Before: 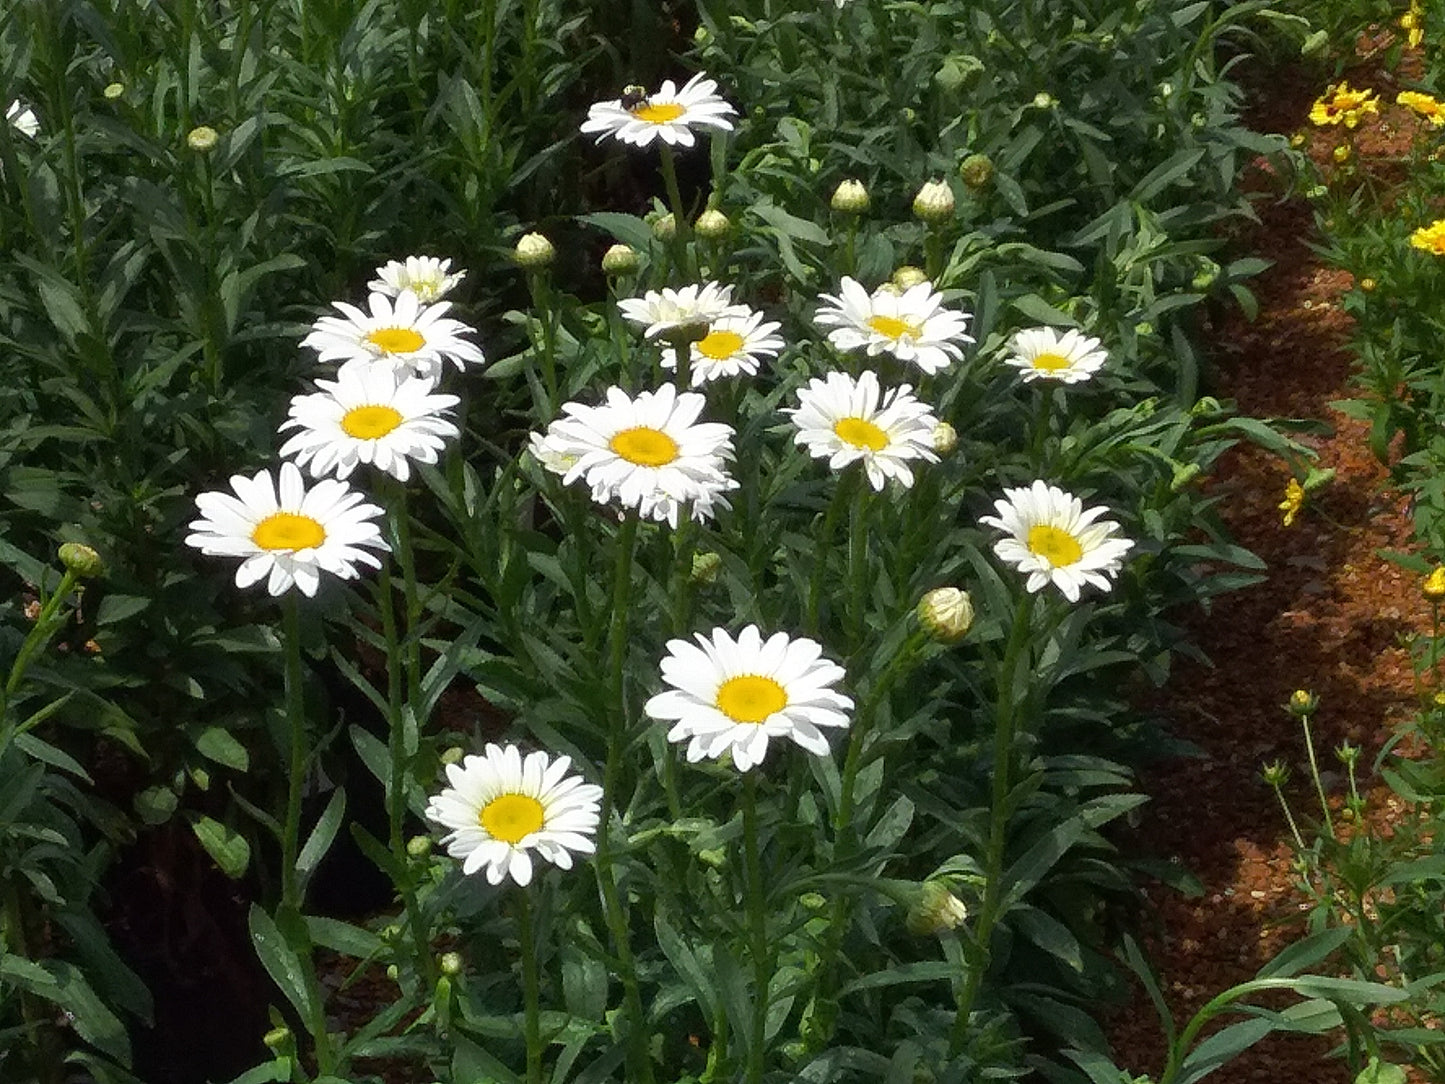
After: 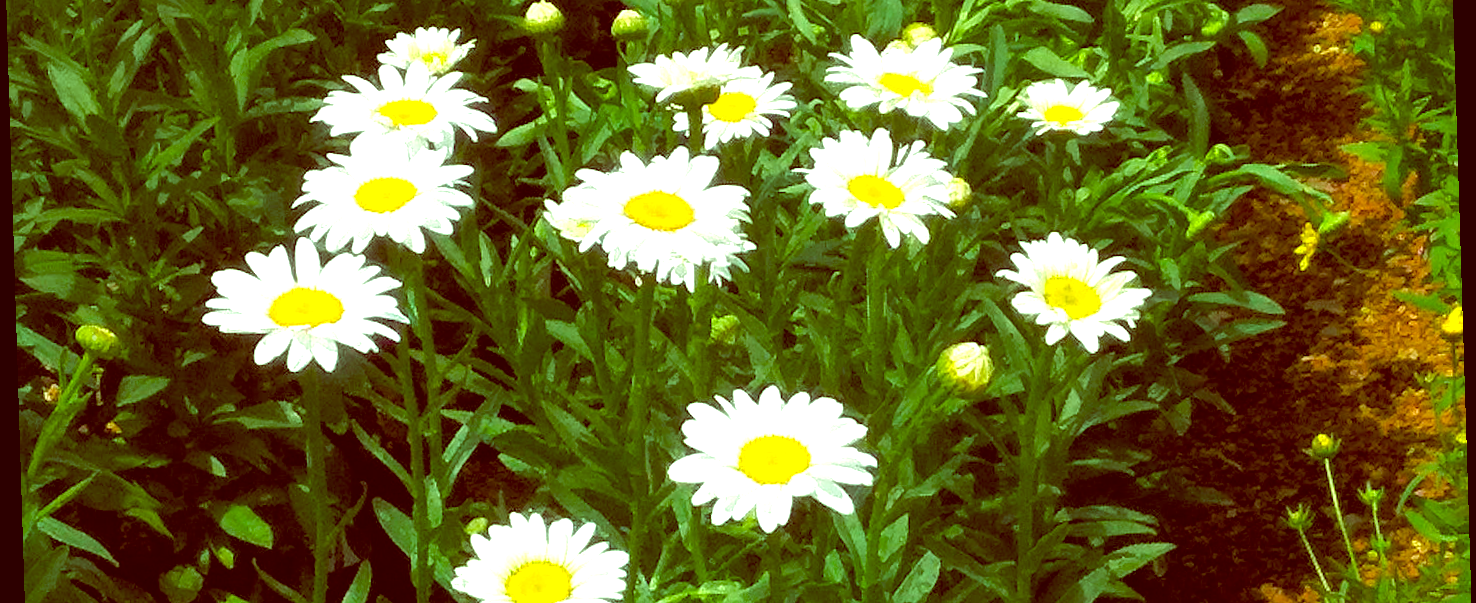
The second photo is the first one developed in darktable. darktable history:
velvia: on, module defaults
color balance rgb: perceptual saturation grading › global saturation 25%, perceptual brilliance grading › mid-tones 10%, perceptual brilliance grading › shadows 15%, global vibrance 20%
color balance: lift [1, 1.015, 0.987, 0.985], gamma [1, 0.959, 1.042, 0.958], gain [0.927, 0.938, 1.072, 0.928], contrast 1.5%
rotate and perspective: rotation -1.77°, lens shift (horizontal) 0.004, automatic cropping off
crop and rotate: top 23.043%, bottom 23.437%
exposure: exposure 1 EV, compensate highlight preservation false
rgb levels: preserve colors max RGB
